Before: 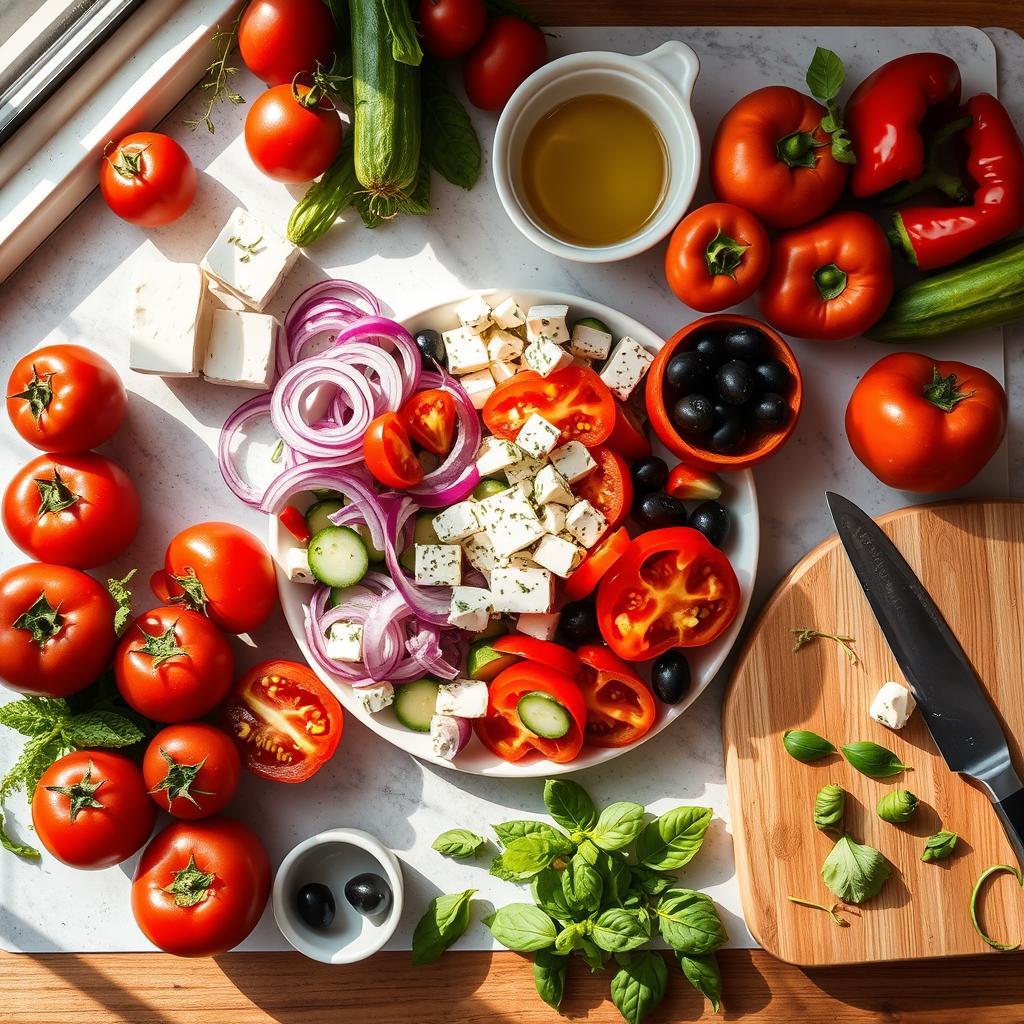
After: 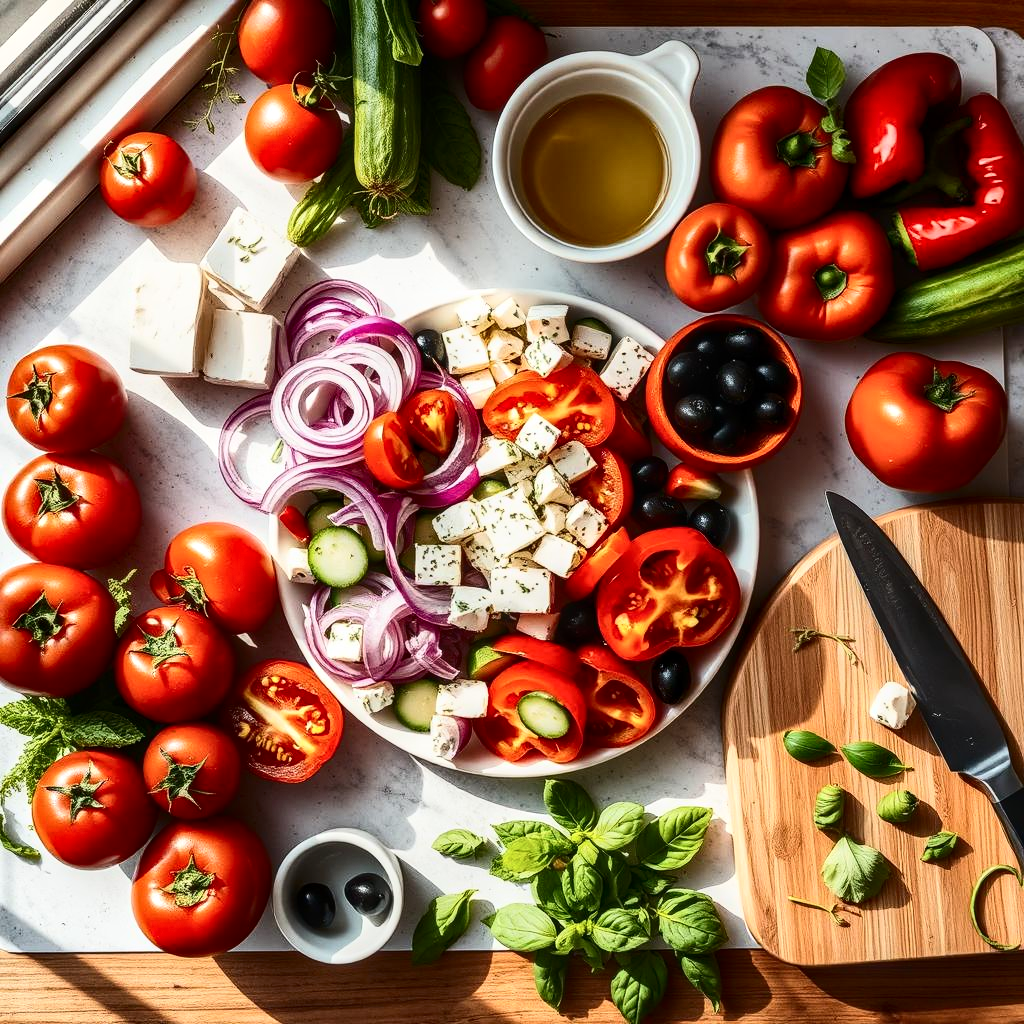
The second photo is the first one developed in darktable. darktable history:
shadows and highlights: highlights color adjustment 0%, low approximation 0.01, soften with gaussian
local contrast: on, module defaults
contrast brightness saturation: contrast 0.28
